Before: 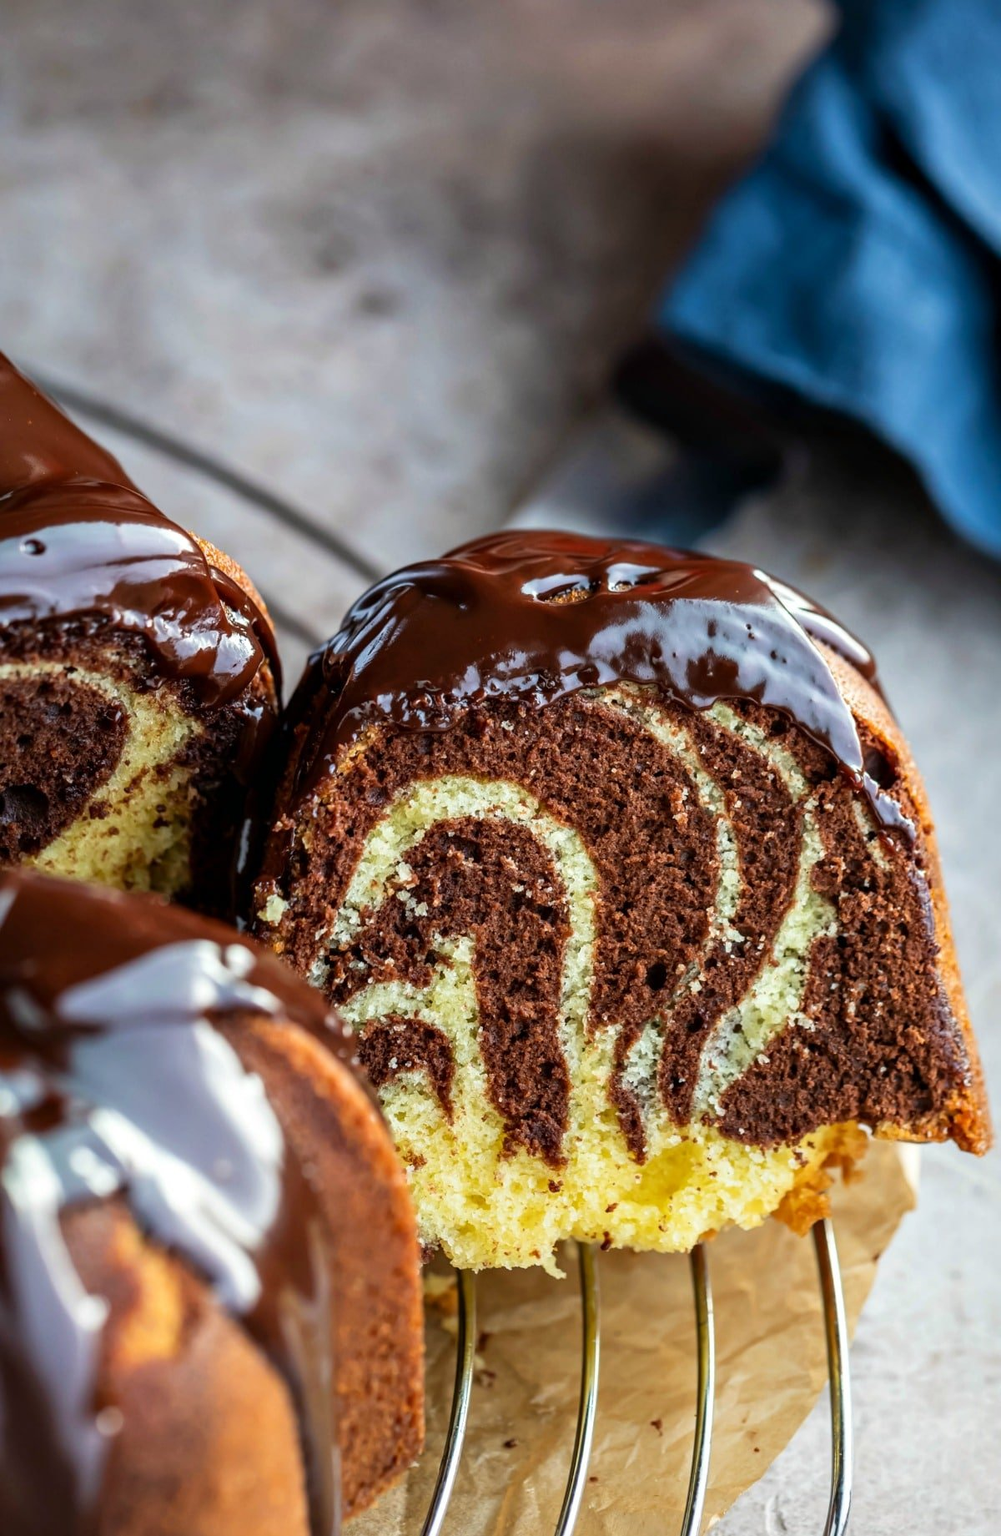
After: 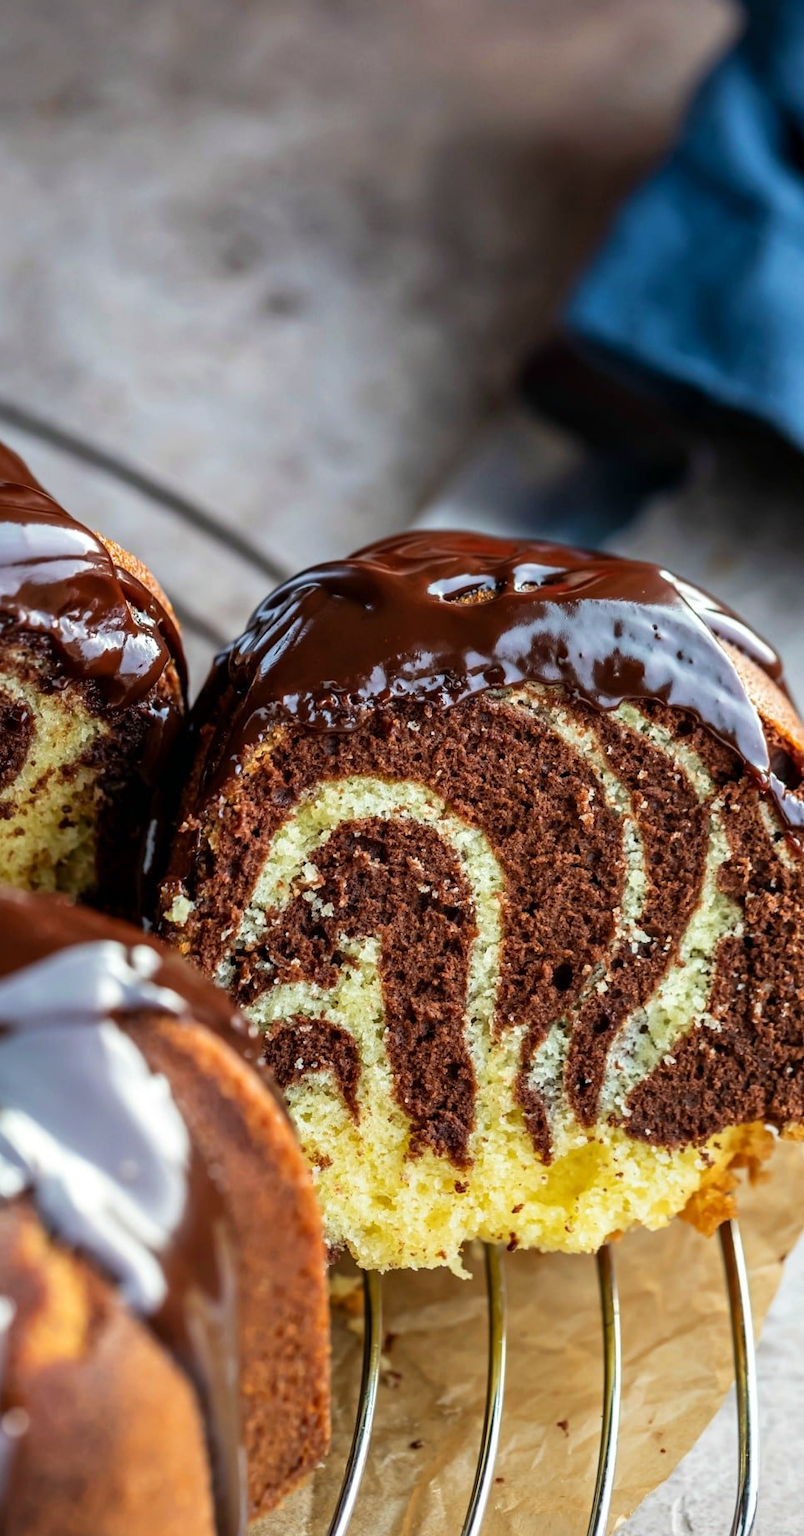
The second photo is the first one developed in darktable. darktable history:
crop and rotate: left 9.494%, right 10.119%
